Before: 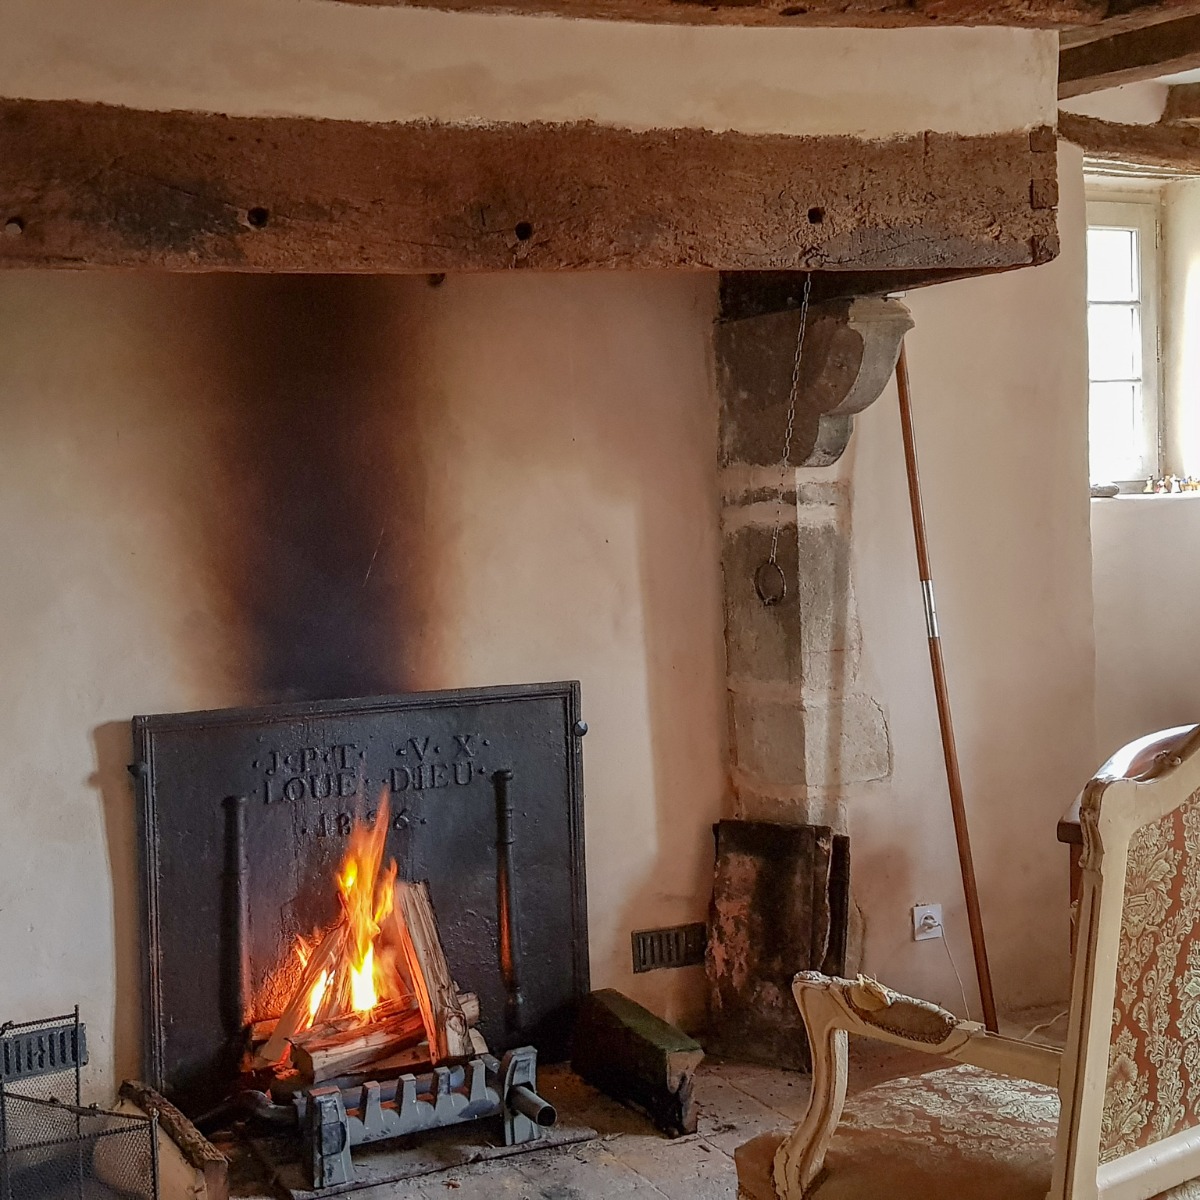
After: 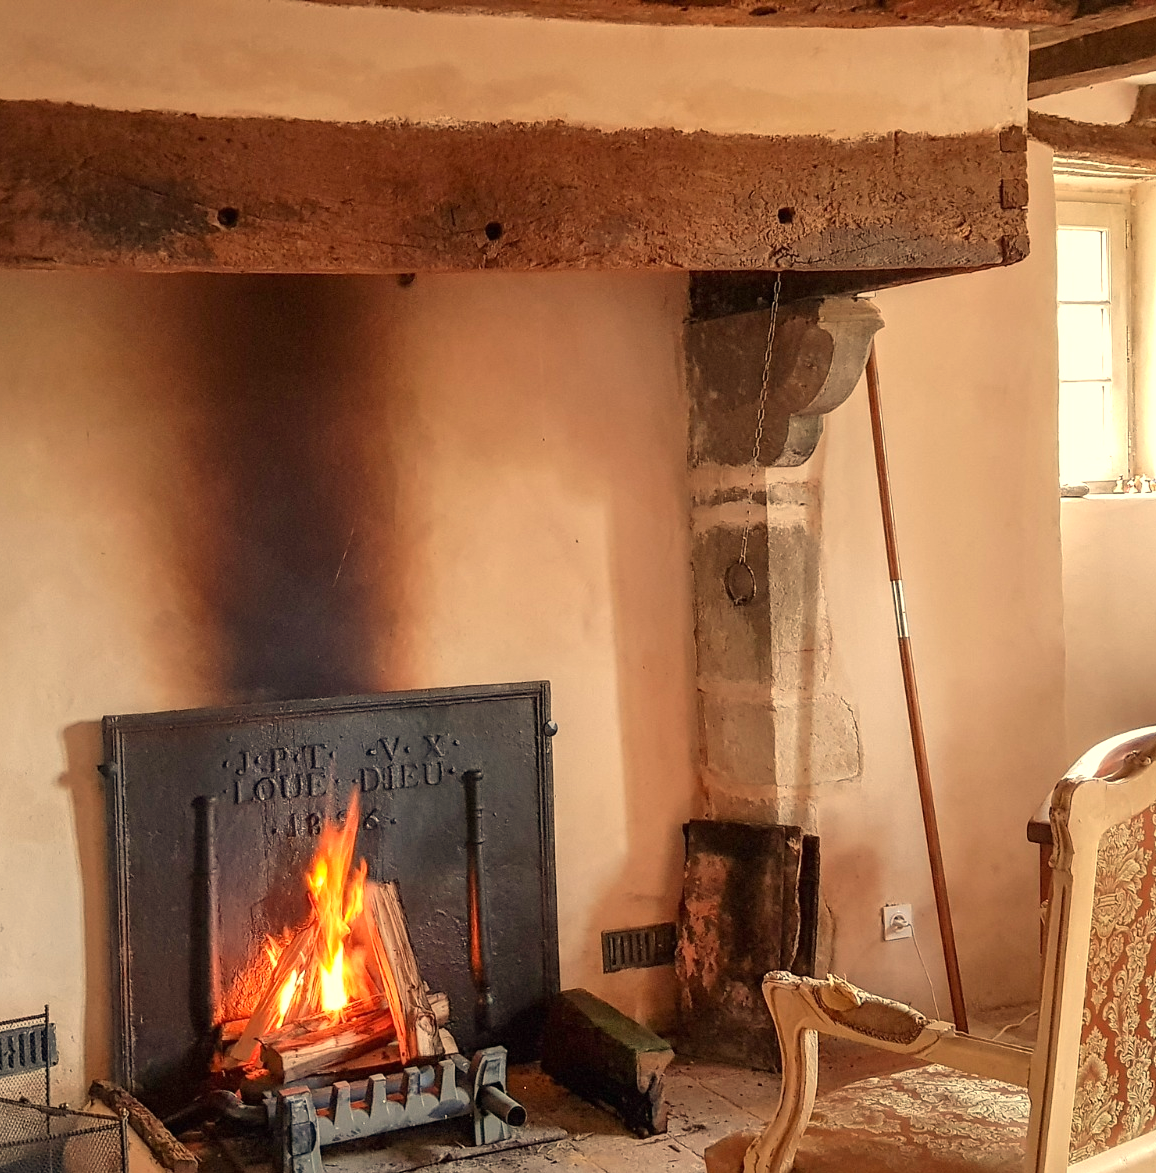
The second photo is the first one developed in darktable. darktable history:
white balance: red 1.138, green 0.996, blue 0.812
exposure: black level correction 0, exposure 0.5 EV, compensate exposure bias true, compensate highlight preservation false
crop and rotate: left 2.536%, right 1.107%, bottom 2.246%
